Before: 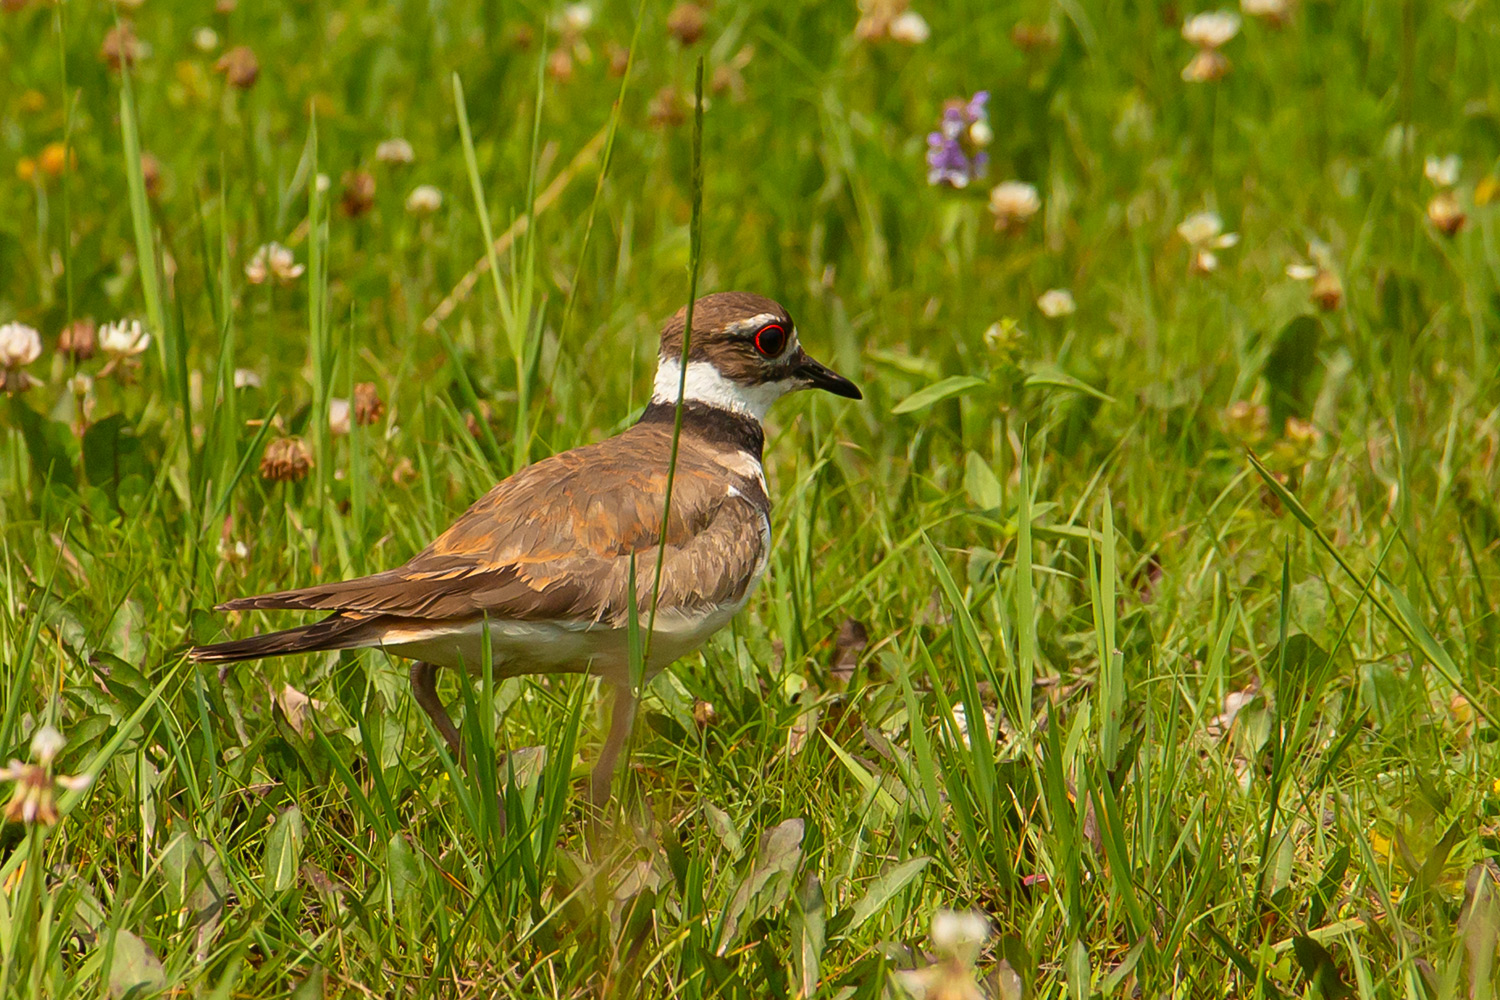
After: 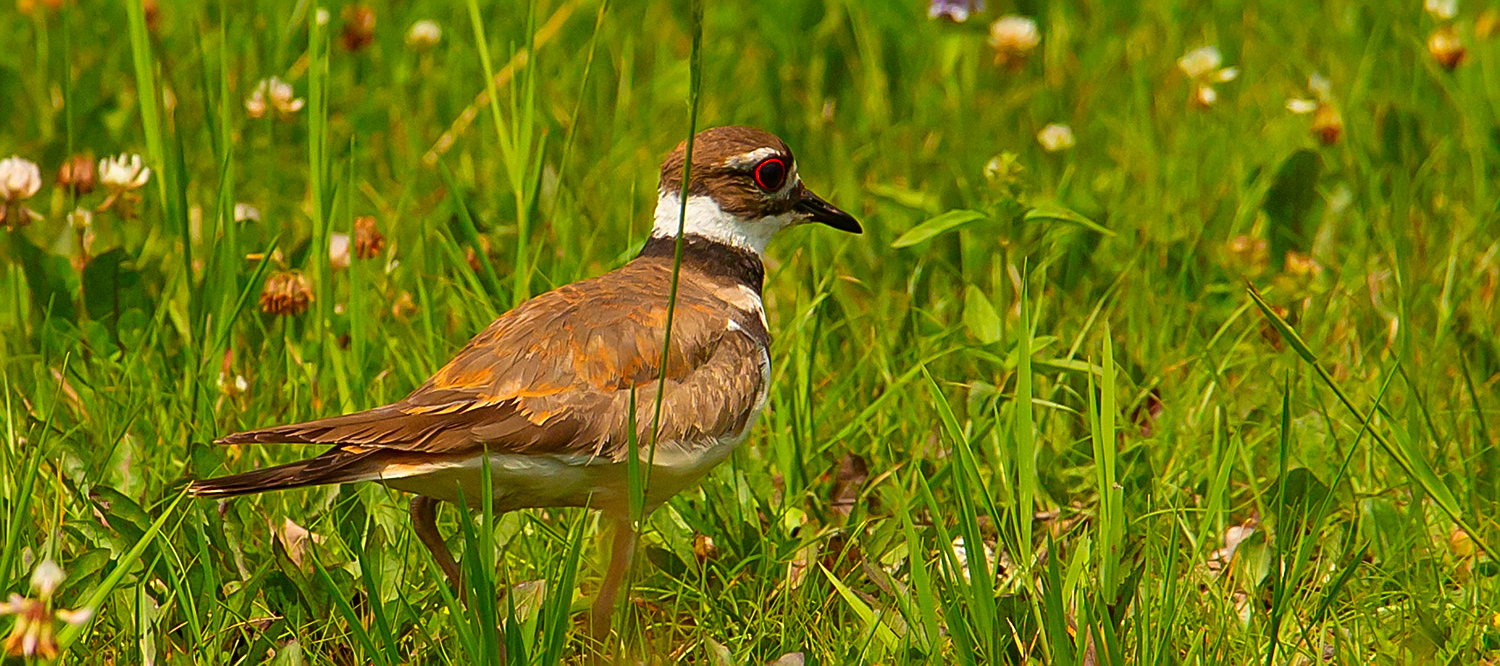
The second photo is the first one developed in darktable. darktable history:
sharpen: on, module defaults
crop: top 16.63%, bottom 16.695%
contrast brightness saturation: brightness -0.028, saturation 0.362
